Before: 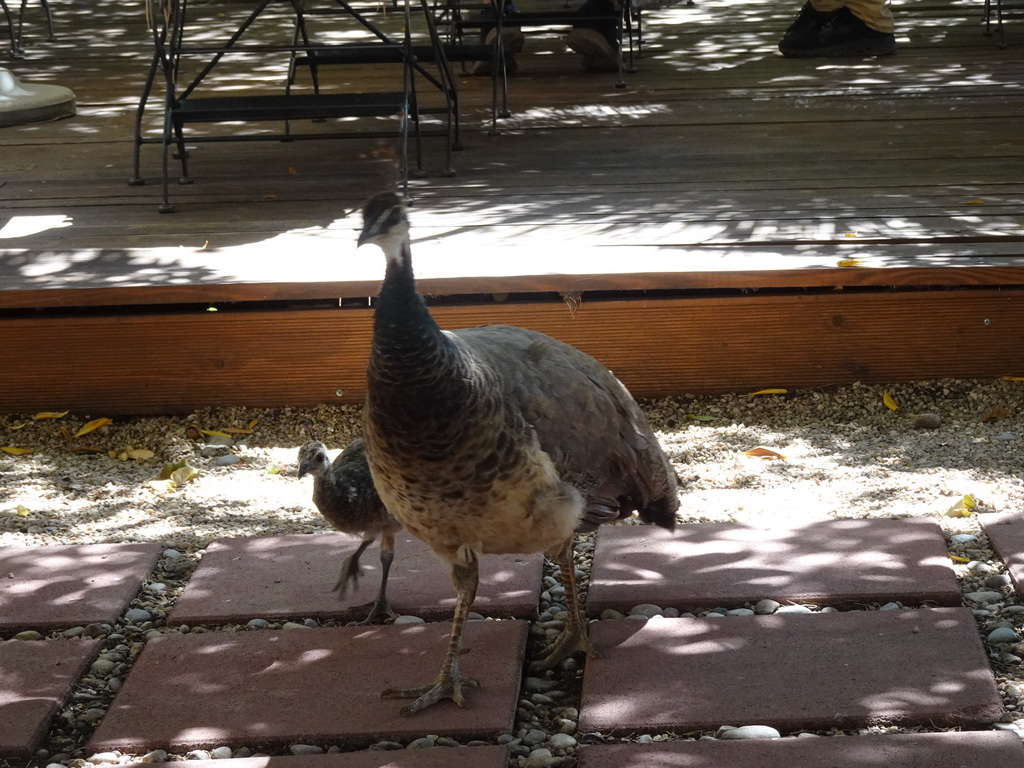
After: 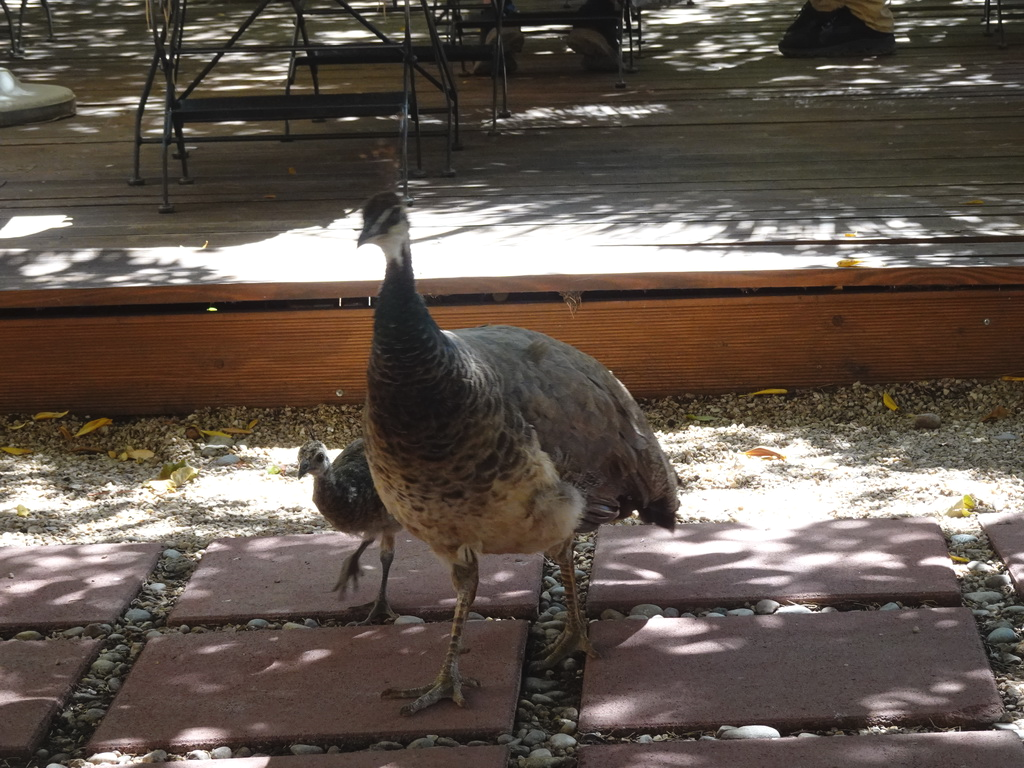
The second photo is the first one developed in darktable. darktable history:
exposure: black level correction -0.003, exposure 0.042 EV, compensate highlight preservation false
